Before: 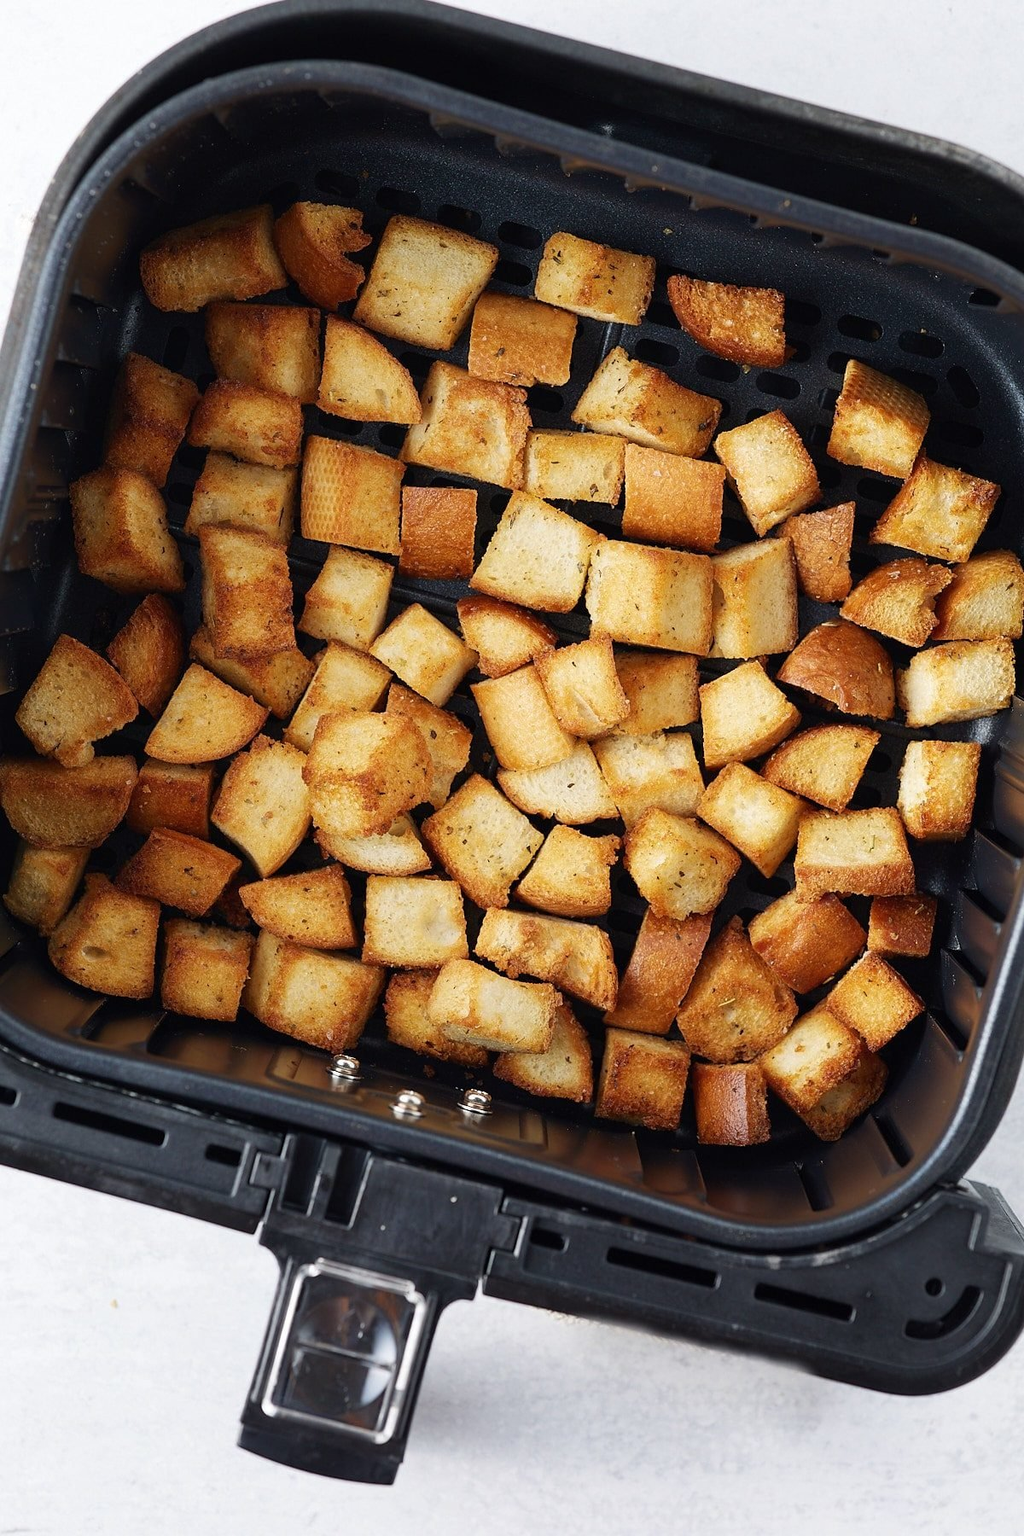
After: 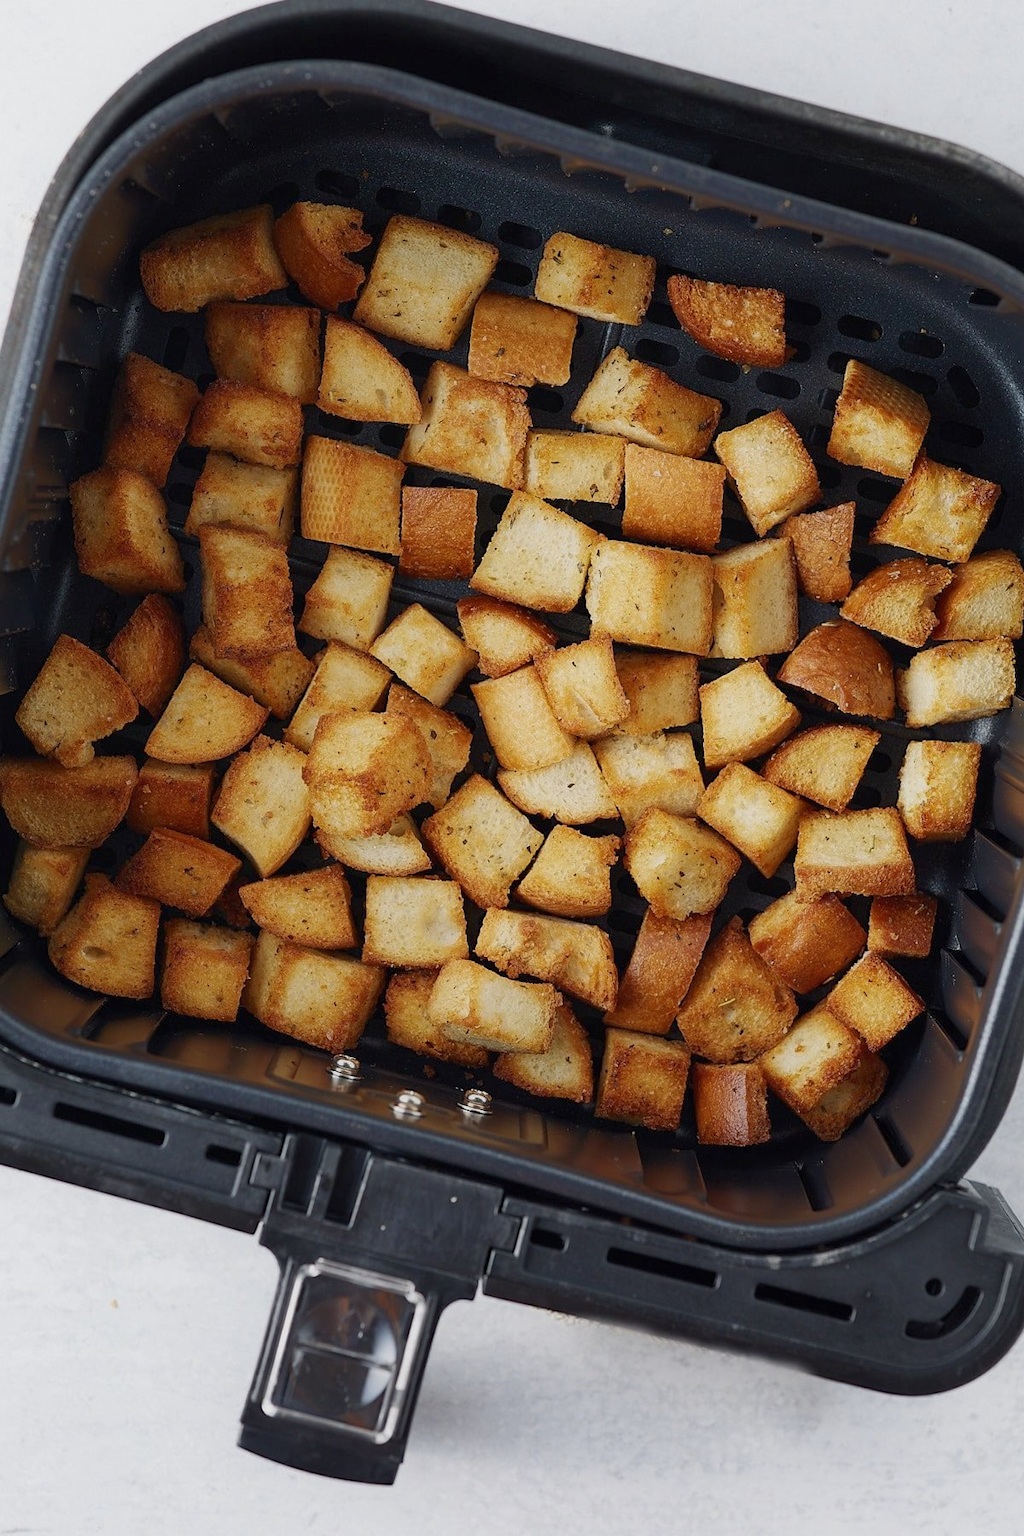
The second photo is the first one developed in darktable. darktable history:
tone equalizer: -8 EV 0.219 EV, -7 EV 0.453 EV, -6 EV 0.455 EV, -5 EV 0.251 EV, -3 EV -0.263 EV, -2 EV -0.439 EV, -1 EV -0.426 EV, +0 EV -0.26 EV, luminance estimator HSV value / RGB max
